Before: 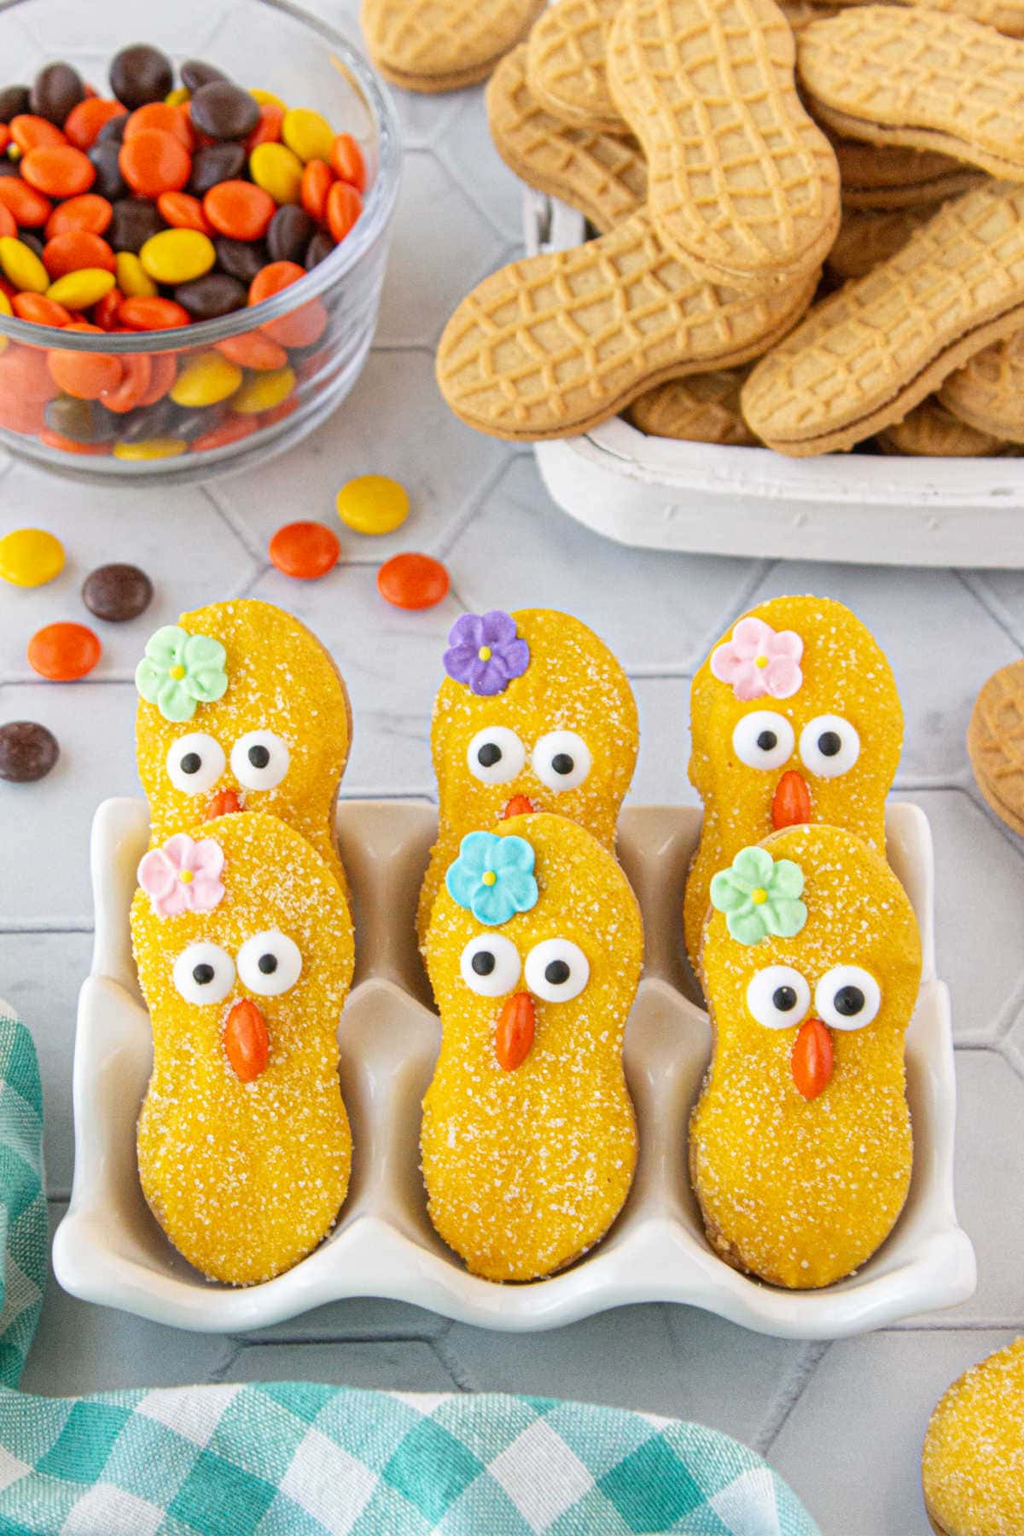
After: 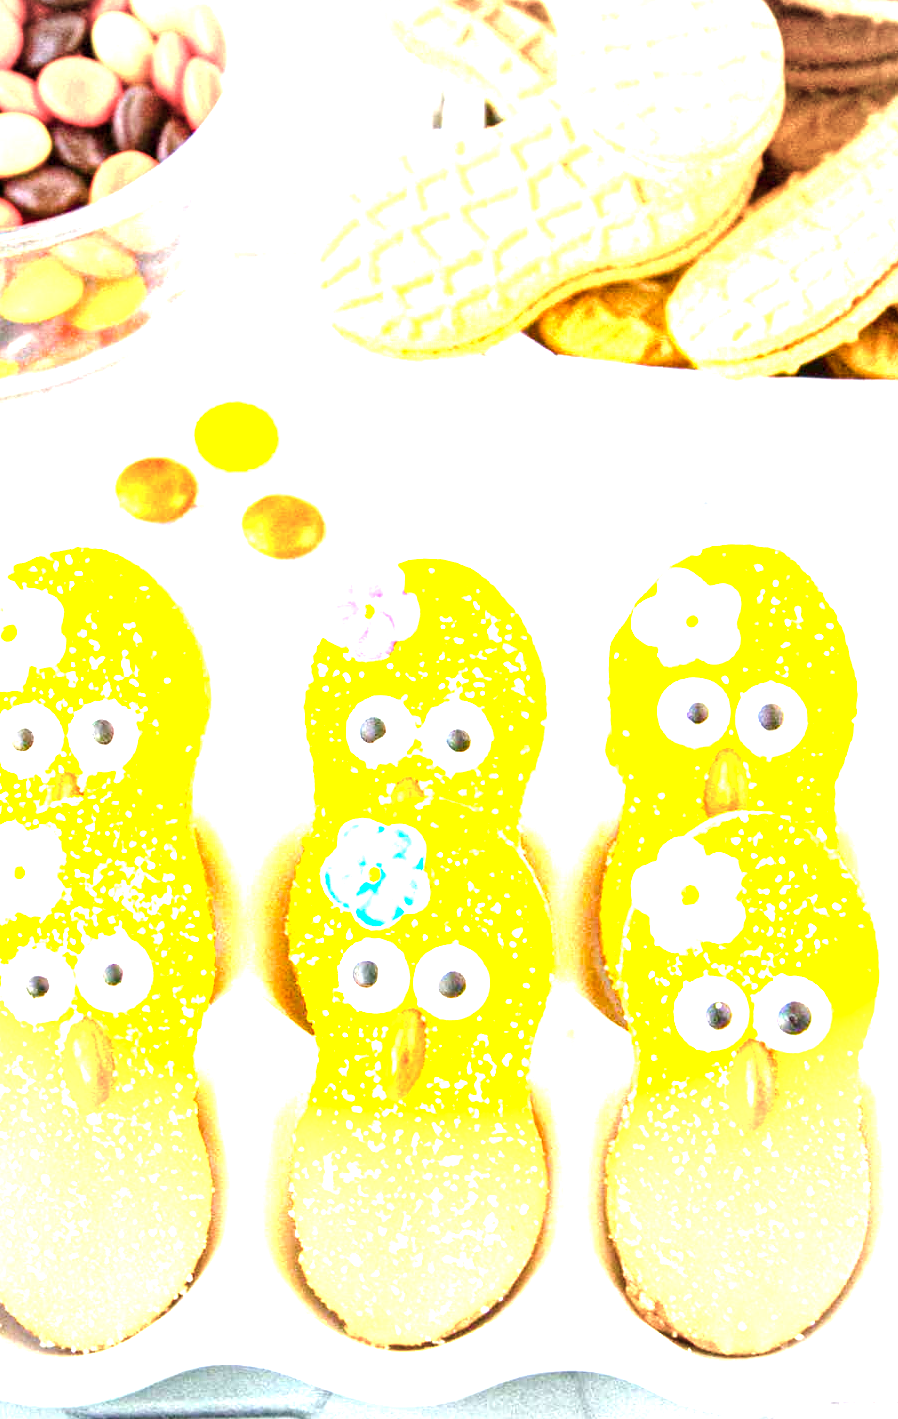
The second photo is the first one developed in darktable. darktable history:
crop: left 16.768%, top 8.653%, right 8.362%, bottom 12.485%
exposure: exposure 2.25 EV, compensate highlight preservation false
vignetting: fall-off radius 100%, width/height ratio 1.337
color balance rgb: global offset › luminance -0.37%, perceptual saturation grading › highlights -17.77%, perceptual saturation grading › mid-tones 33.1%, perceptual saturation grading › shadows 50.52%, perceptual brilliance grading › highlights 20%, perceptual brilliance grading › mid-tones 20%, perceptual brilliance grading › shadows -20%, global vibrance 50%
